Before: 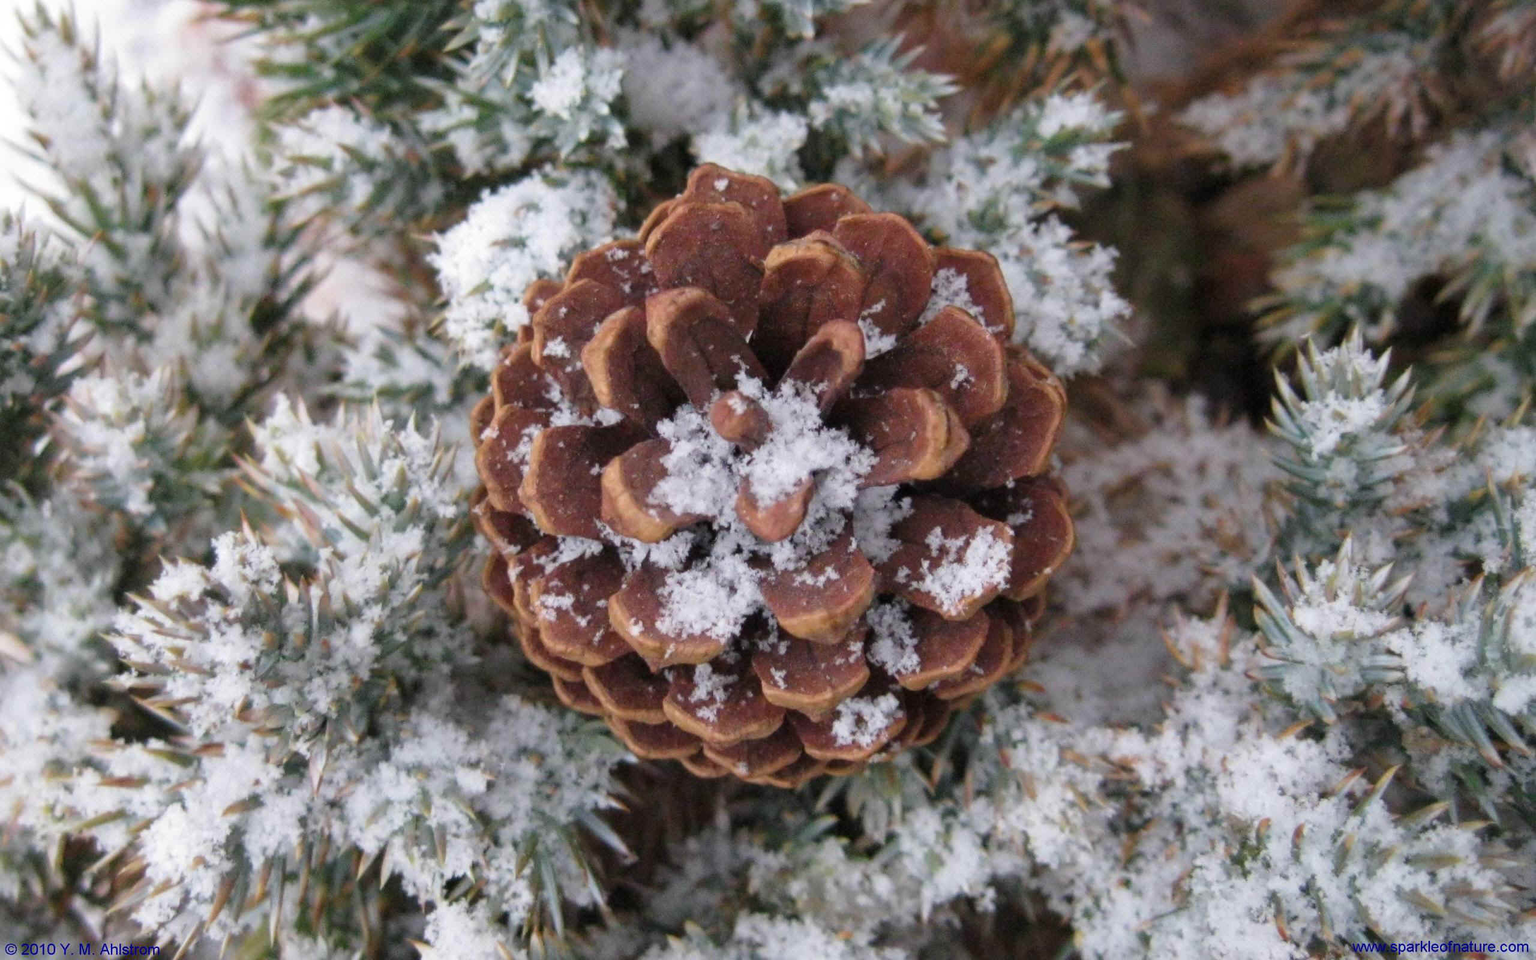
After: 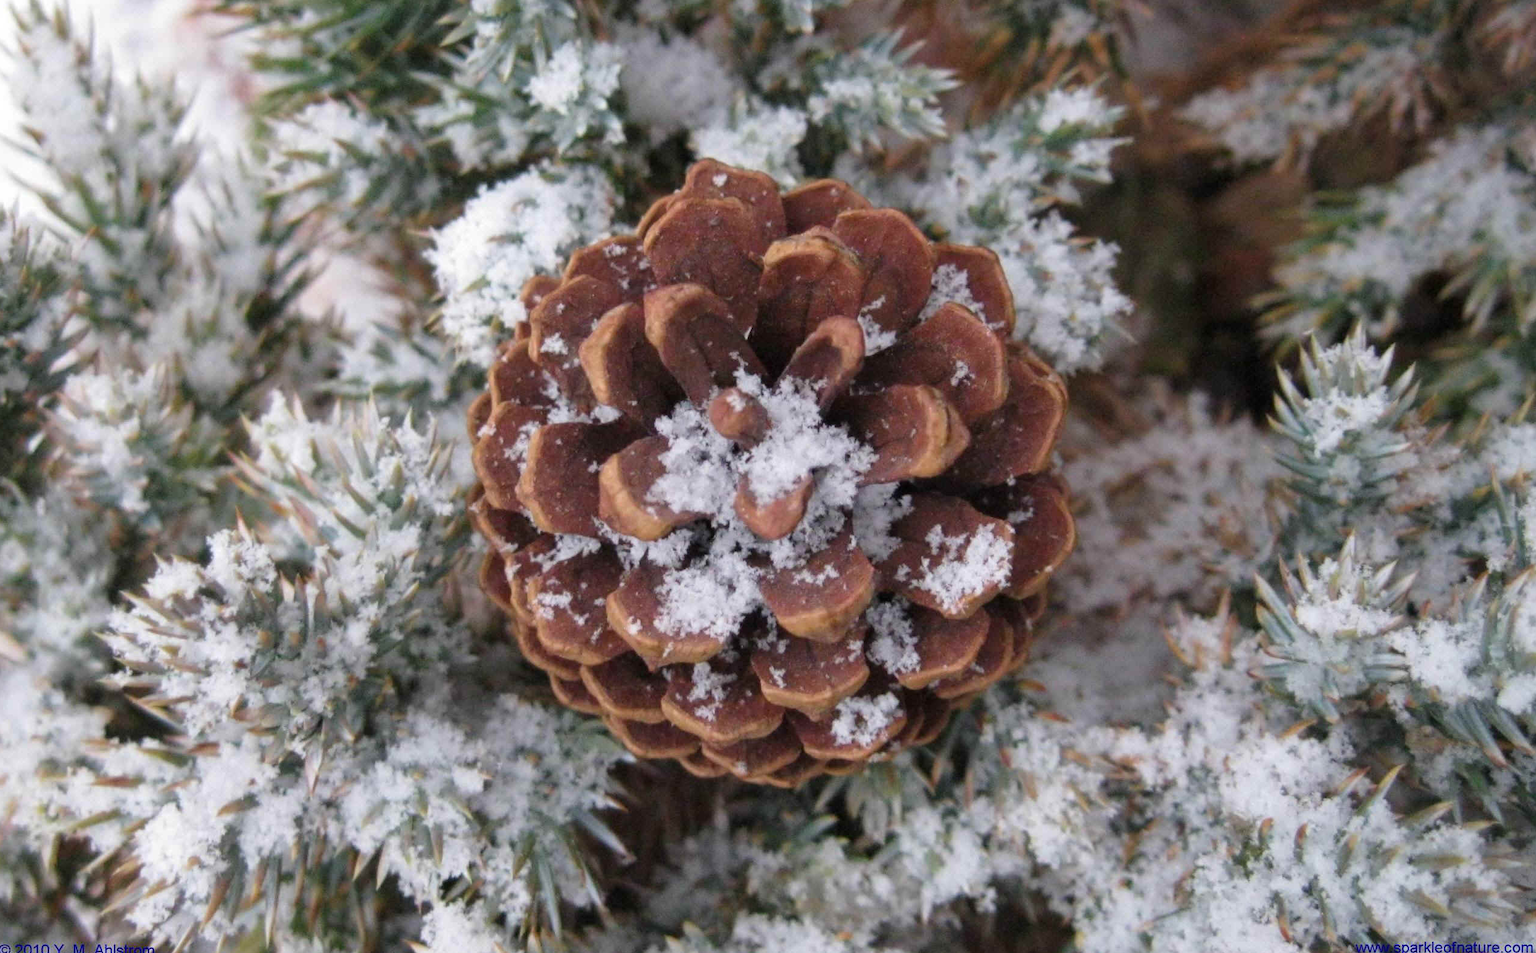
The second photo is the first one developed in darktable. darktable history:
crop: left 0.441%, top 0.656%, right 0.245%, bottom 0.679%
